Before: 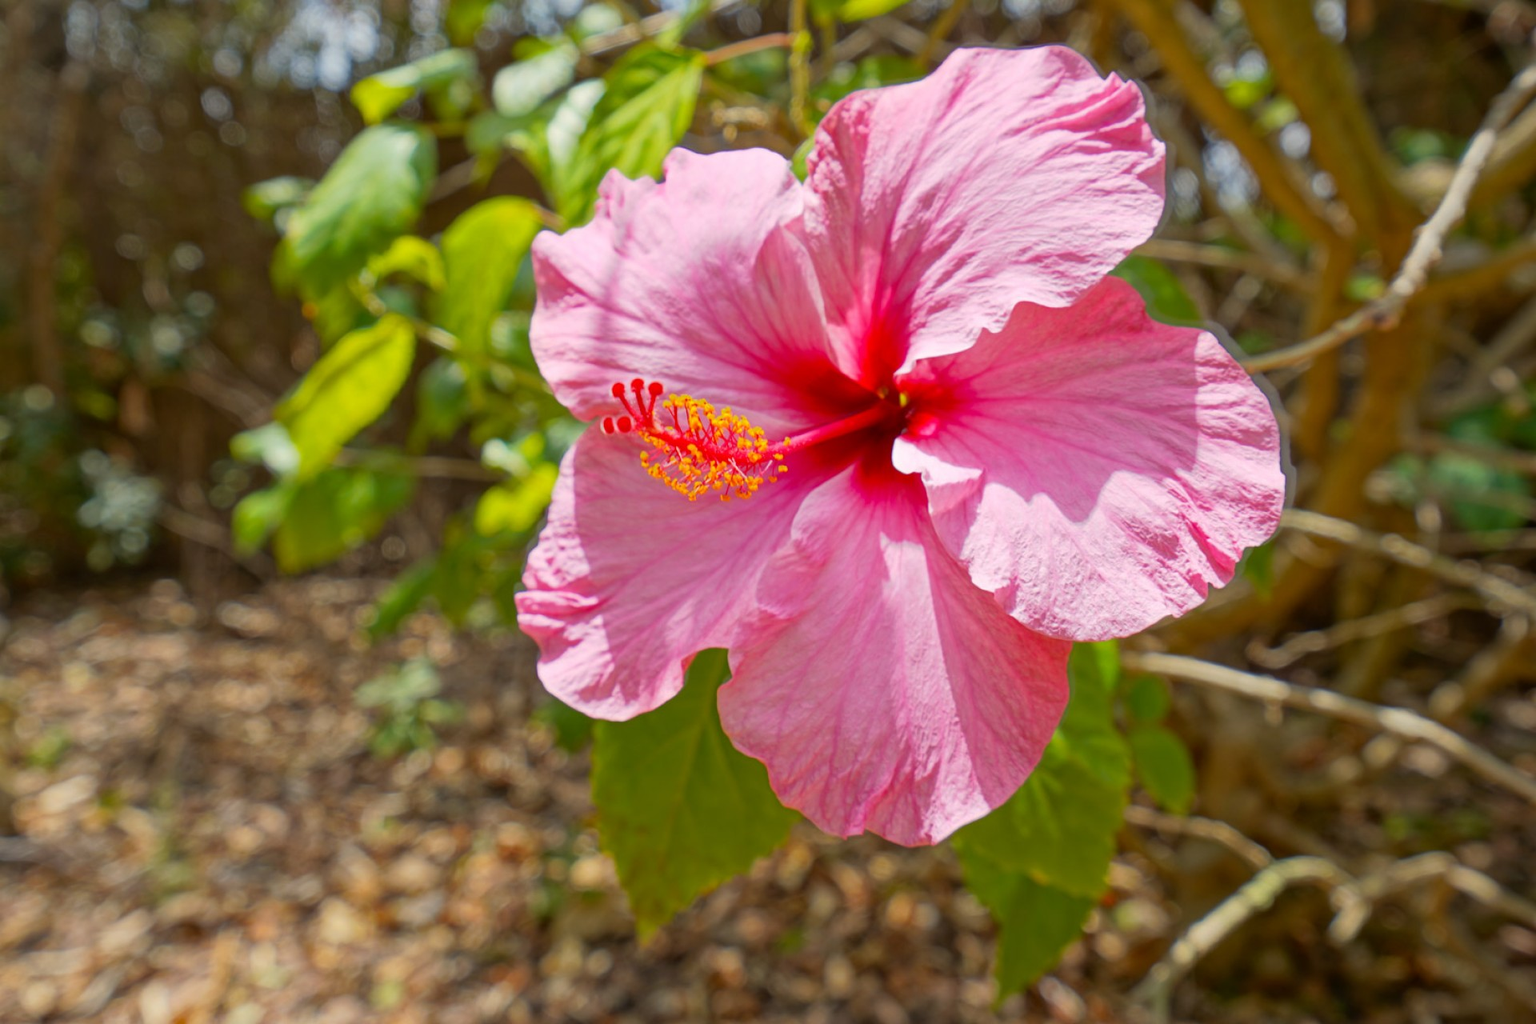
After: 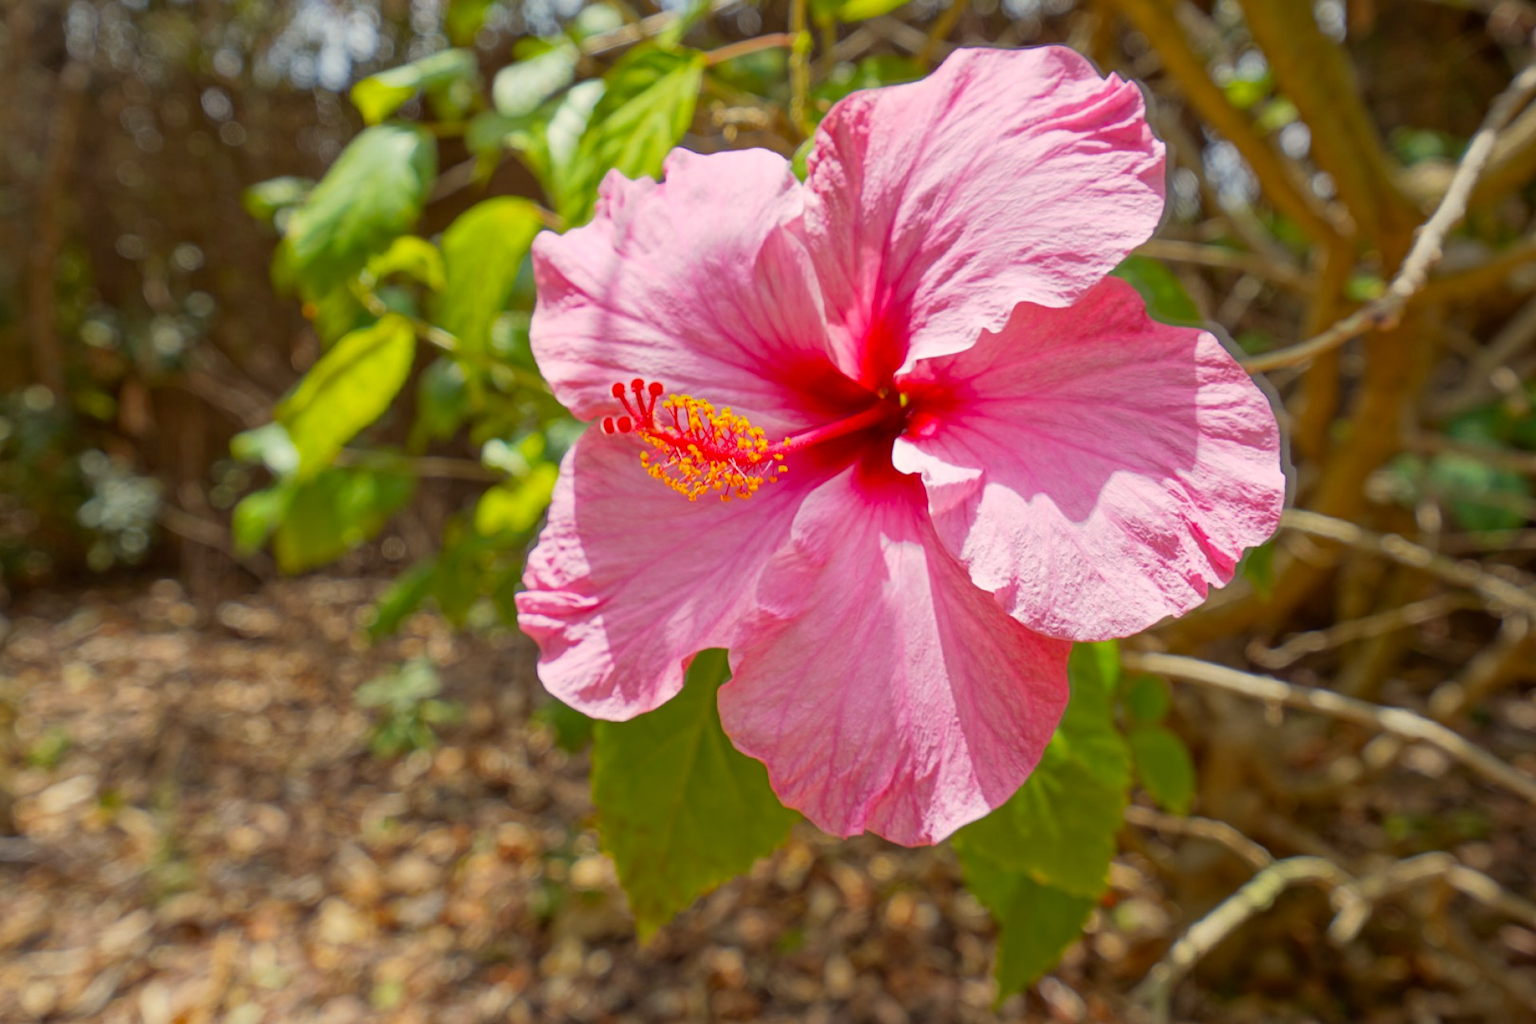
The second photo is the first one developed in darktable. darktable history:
color correction: highlights a* -0.95, highlights b* 4.5, shadows a* 3.55
